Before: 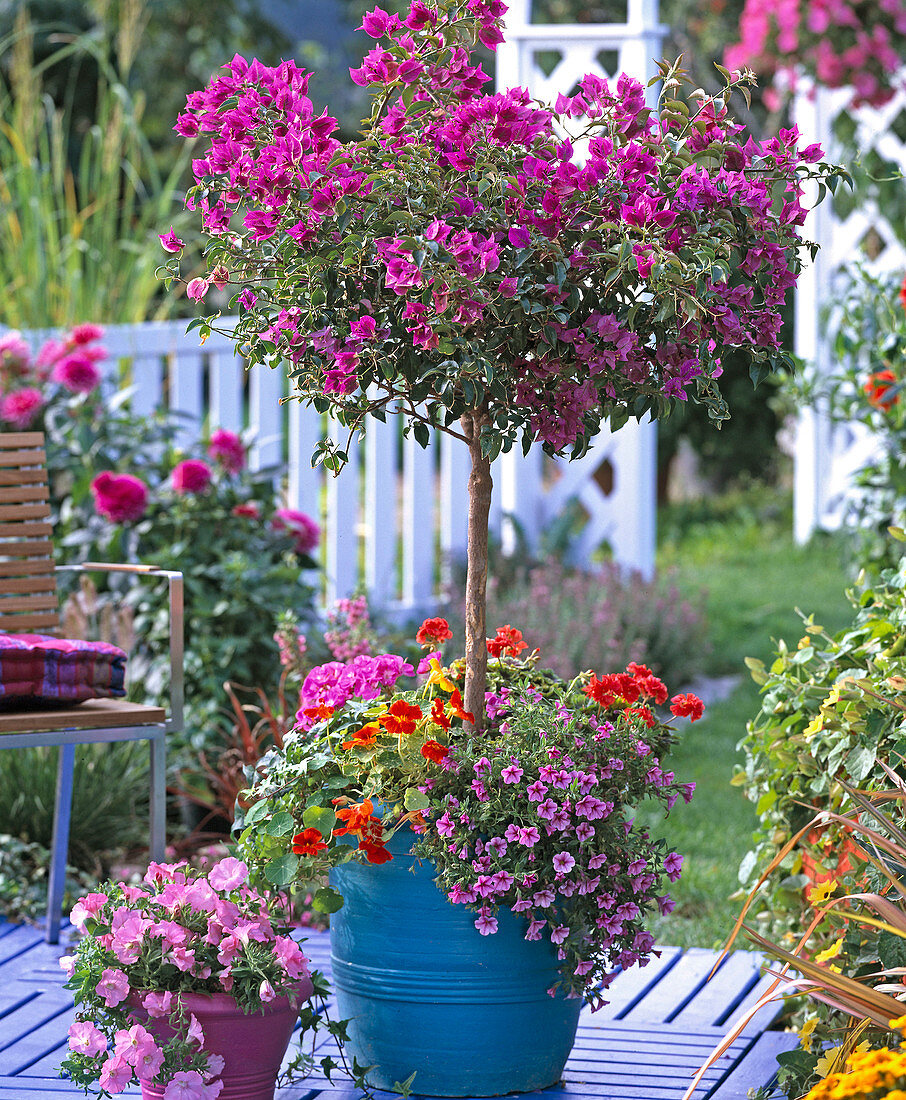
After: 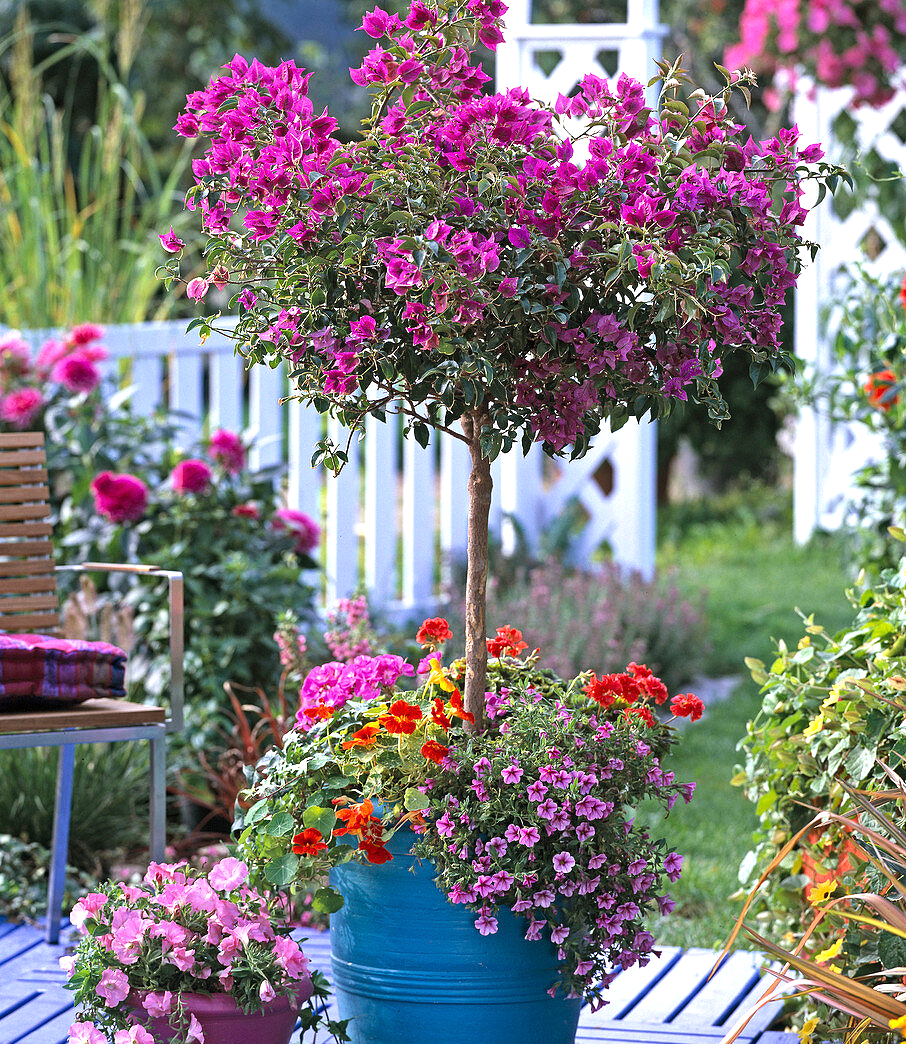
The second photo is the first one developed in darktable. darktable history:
crop and rotate: top 0.003%, bottom 5.022%
tone equalizer: -8 EV -0.394 EV, -7 EV -0.414 EV, -6 EV -0.334 EV, -5 EV -0.218 EV, -3 EV 0.192 EV, -2 EV 0.325 EV, -1 EV 0.363 EV, +0 EV 0.403 EV, edges refinement/feathering 500, mask exposure compensation -1.57 EV, preserve details guided filter
